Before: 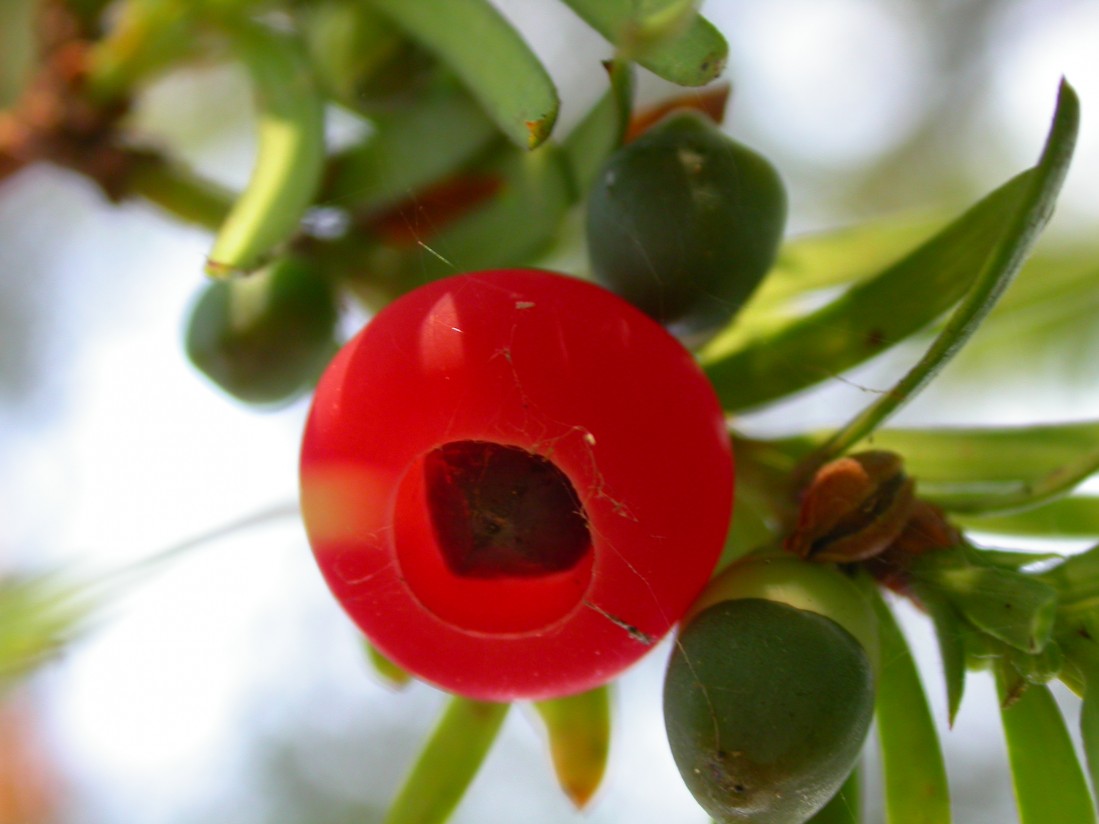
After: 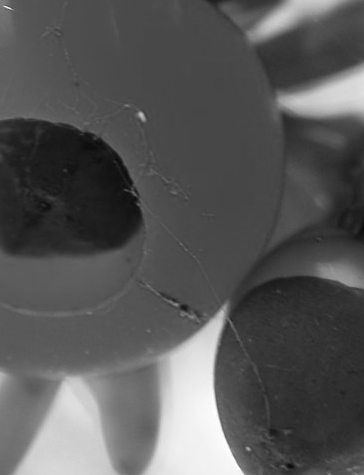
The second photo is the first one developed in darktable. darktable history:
monochrome: on, module defaults
crop: left 40.878%, top 39.176%, right 25.993%, bottom 3.081%
sharpen: on, module defaults
